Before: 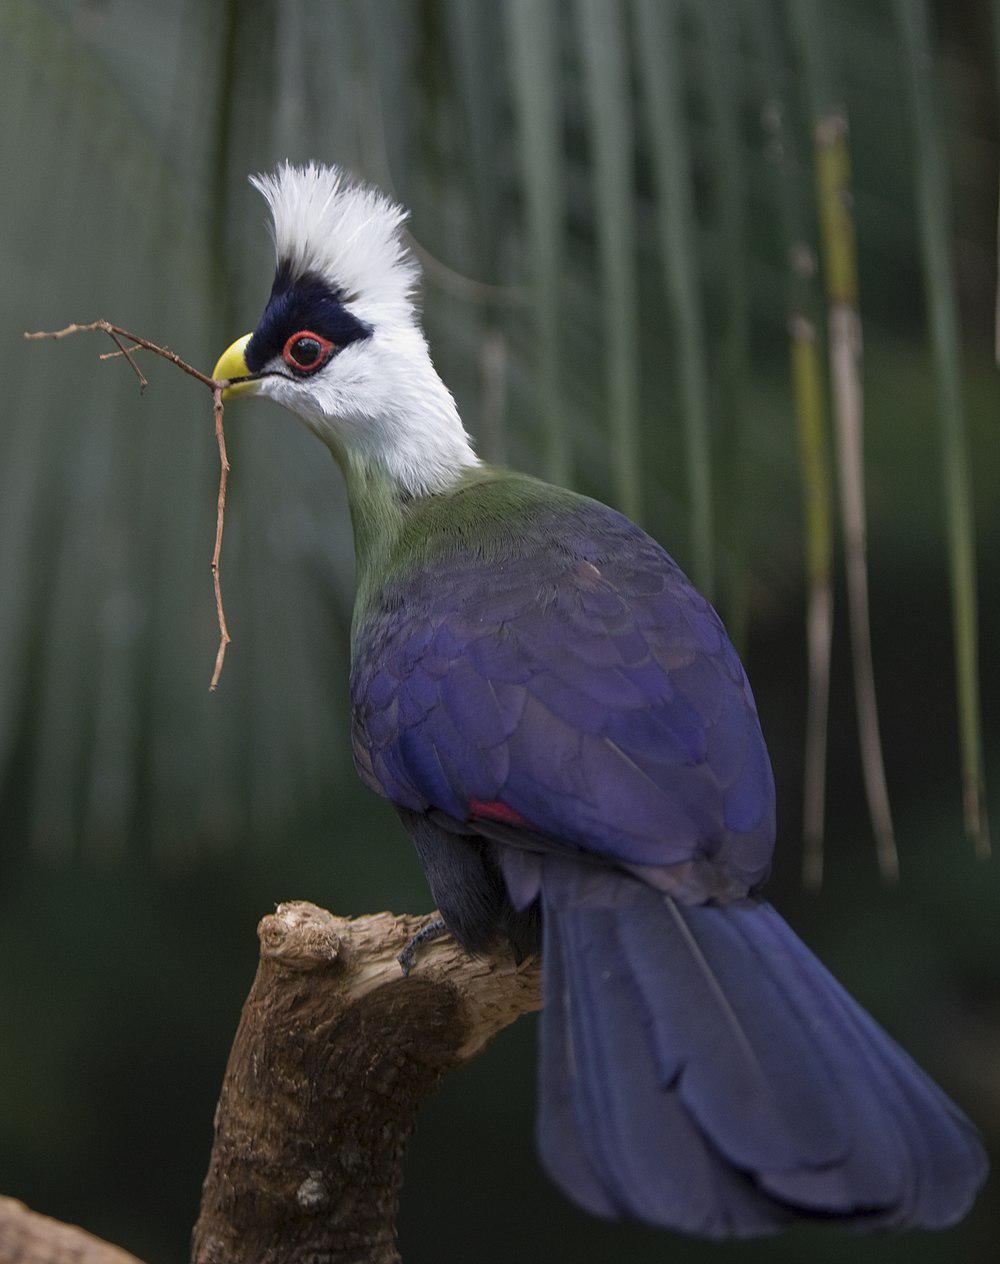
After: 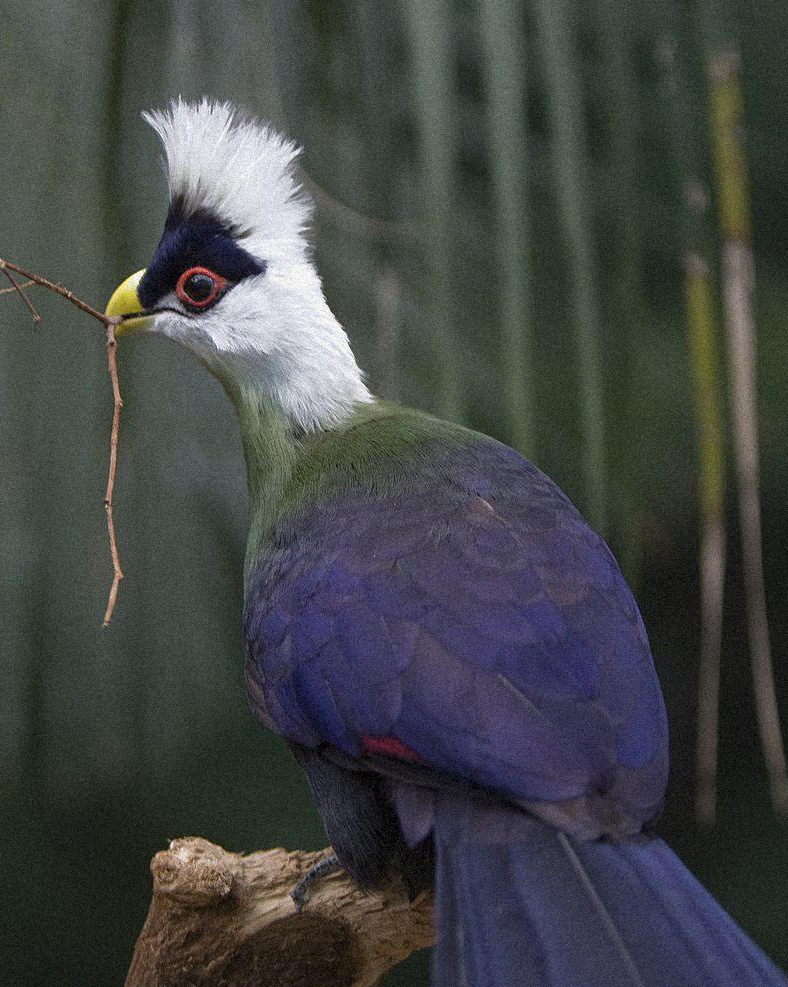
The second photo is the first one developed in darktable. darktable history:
grain: strength 35%, mid-tones bias 0%
crop and rotate: left 10.77%, top 5.1%, right 10.41%, bottom 16.76%
